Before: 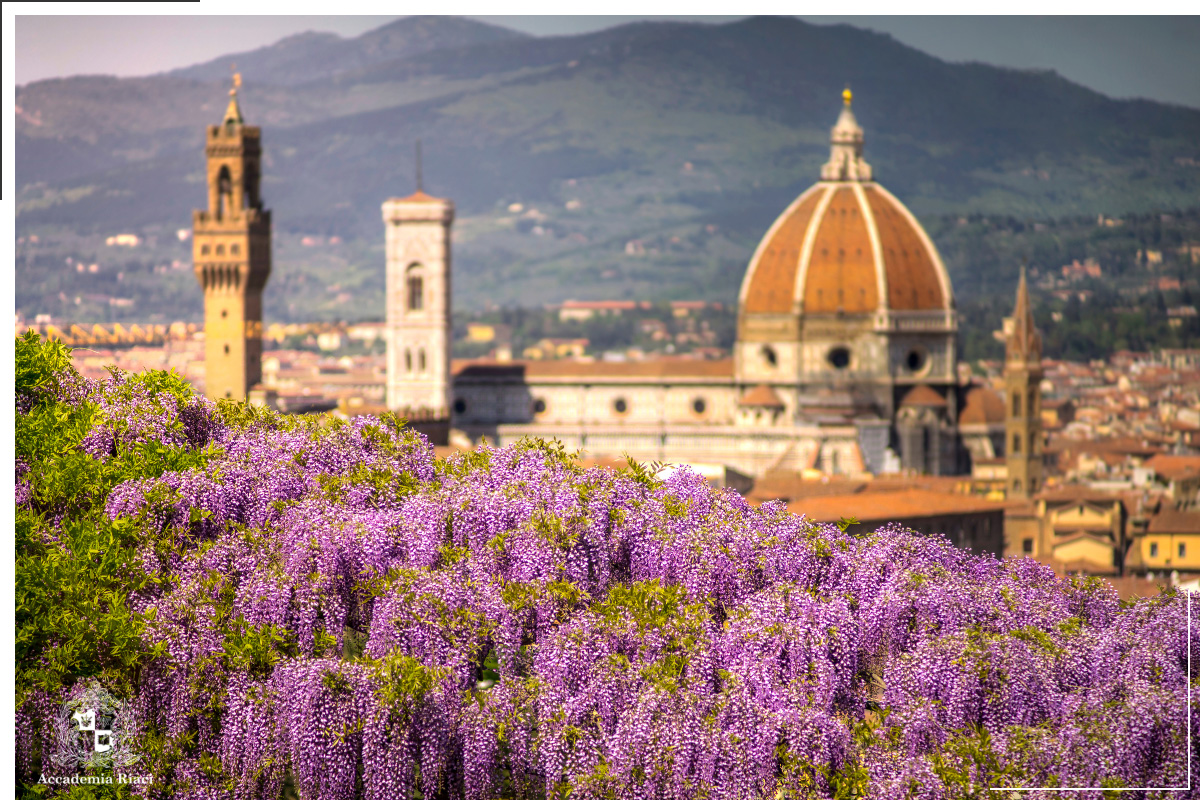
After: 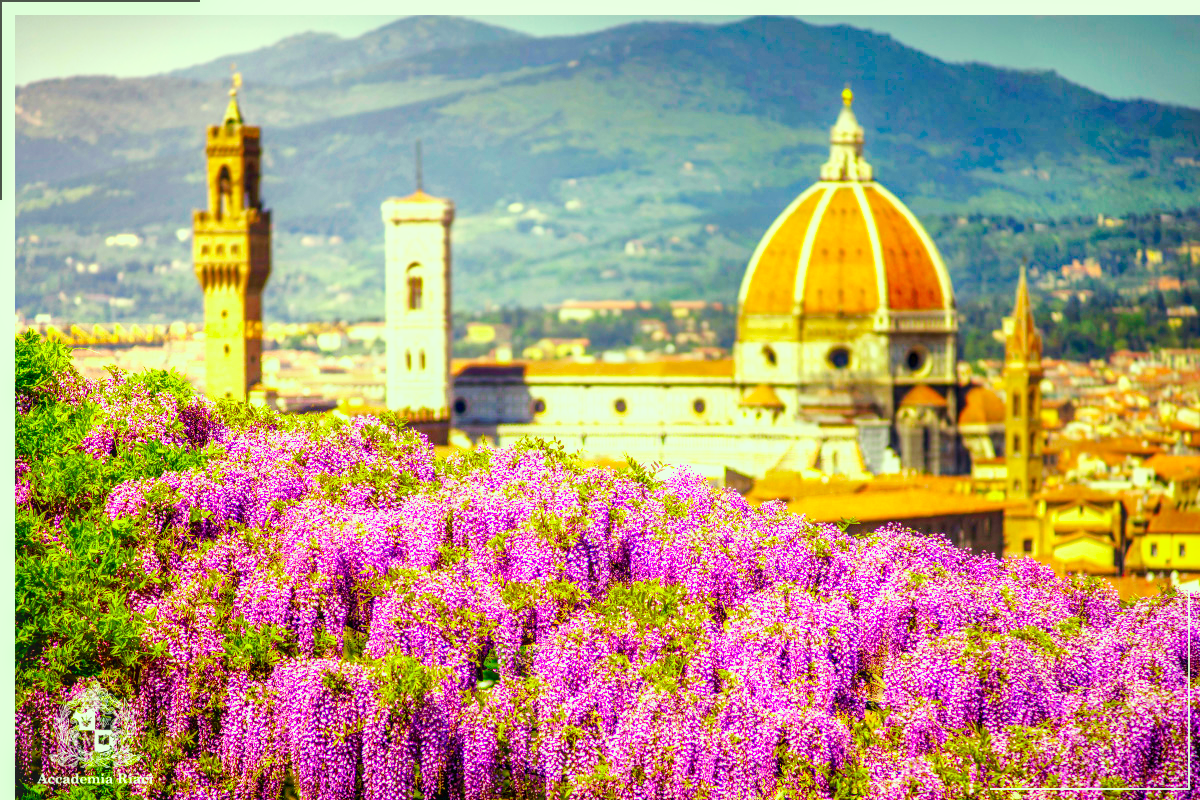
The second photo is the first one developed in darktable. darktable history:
shadows and highlights: on, module defaults
local contrast: on, module defaults
base curve: curves: ch0 [(0, 0.003) (0.001, 0.002) (0.006, 0.004) (0.02, 0.022) (0.048, 0.086) (0.094, 0.234) (0.162, 0.431) (0.258, 0.629) (0.385, 0.8) (0.548, 0.918) (0.751, 0.988) (1, 1)], preserve colors none
color correction: highlights a* -10.86, highlights b* 9.81, saturation 1.71
